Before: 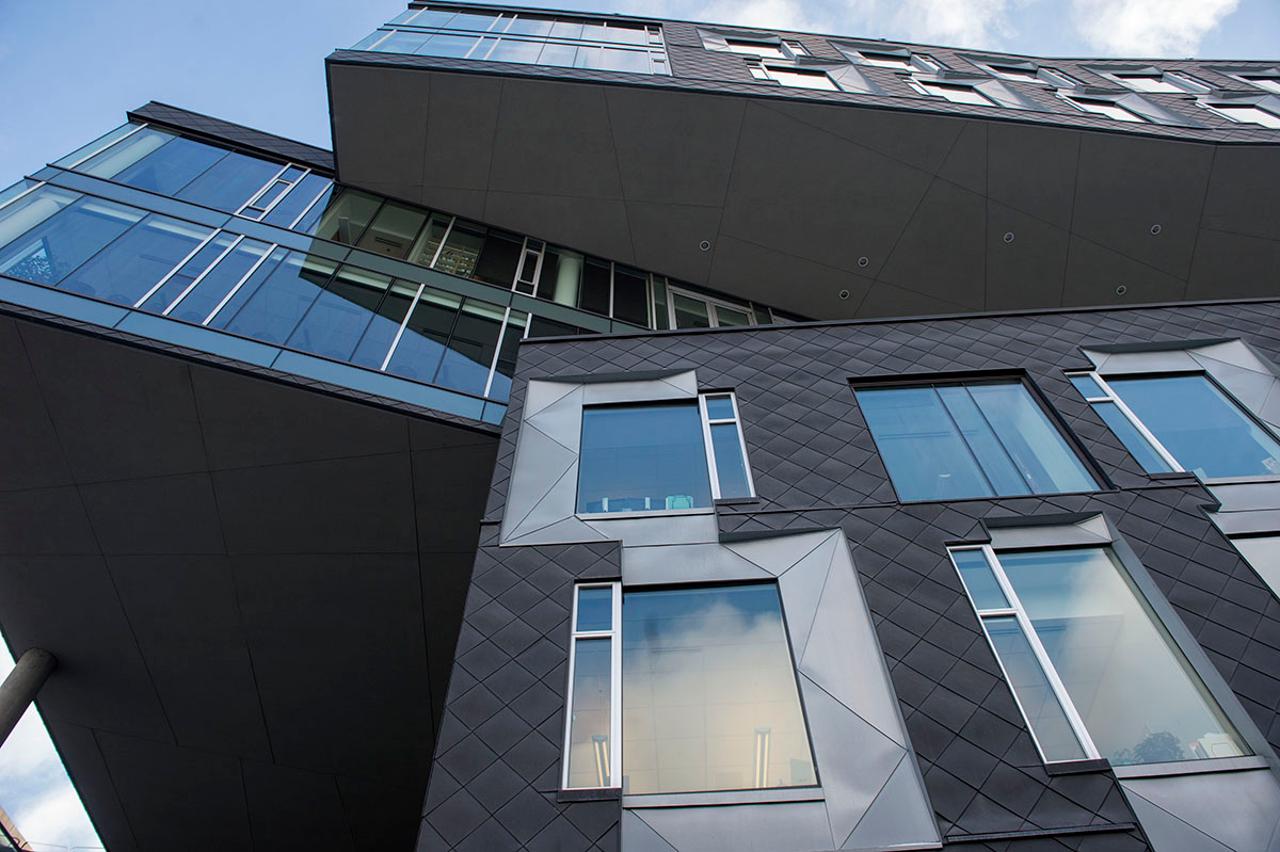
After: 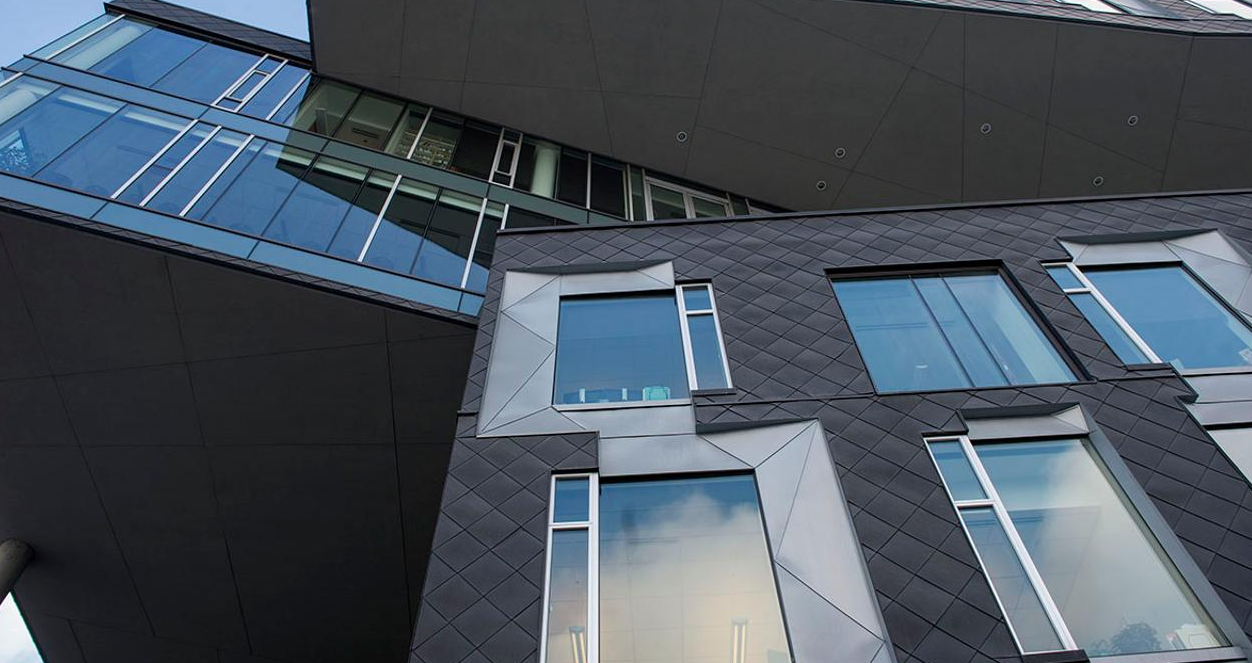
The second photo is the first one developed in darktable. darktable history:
crop and rotate: left 1.863%, top 12.824%, right 0.256%, bottom 9.318%
